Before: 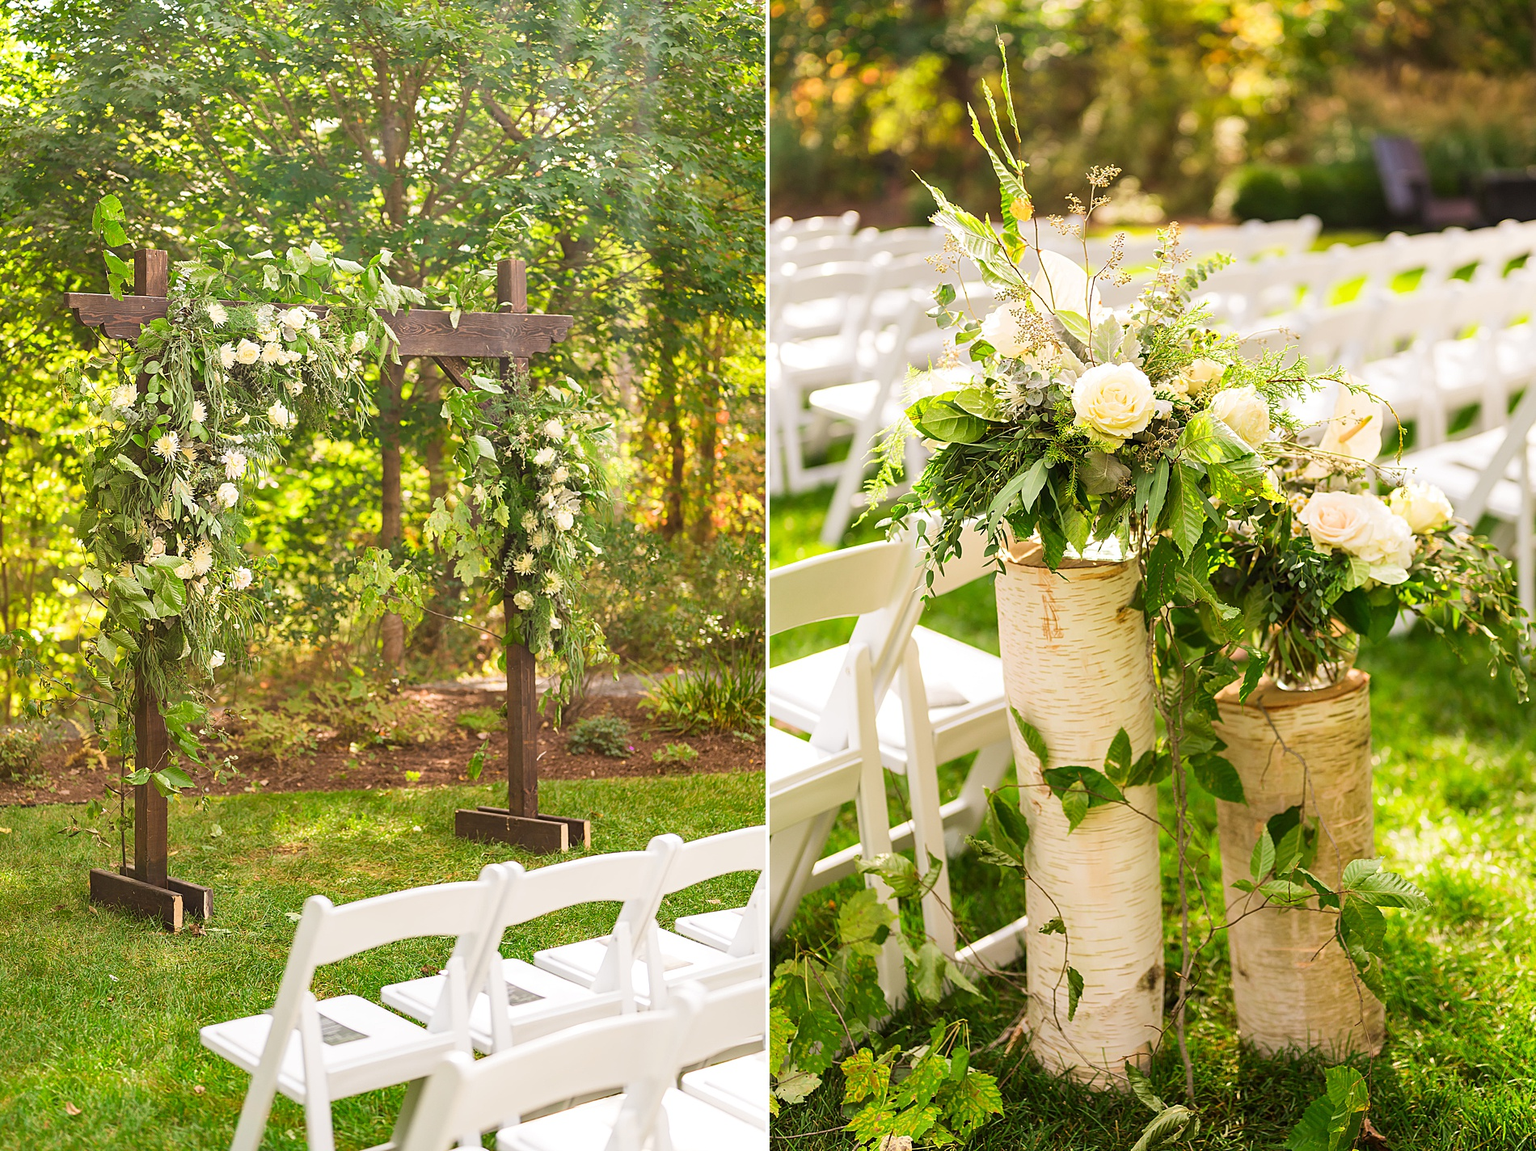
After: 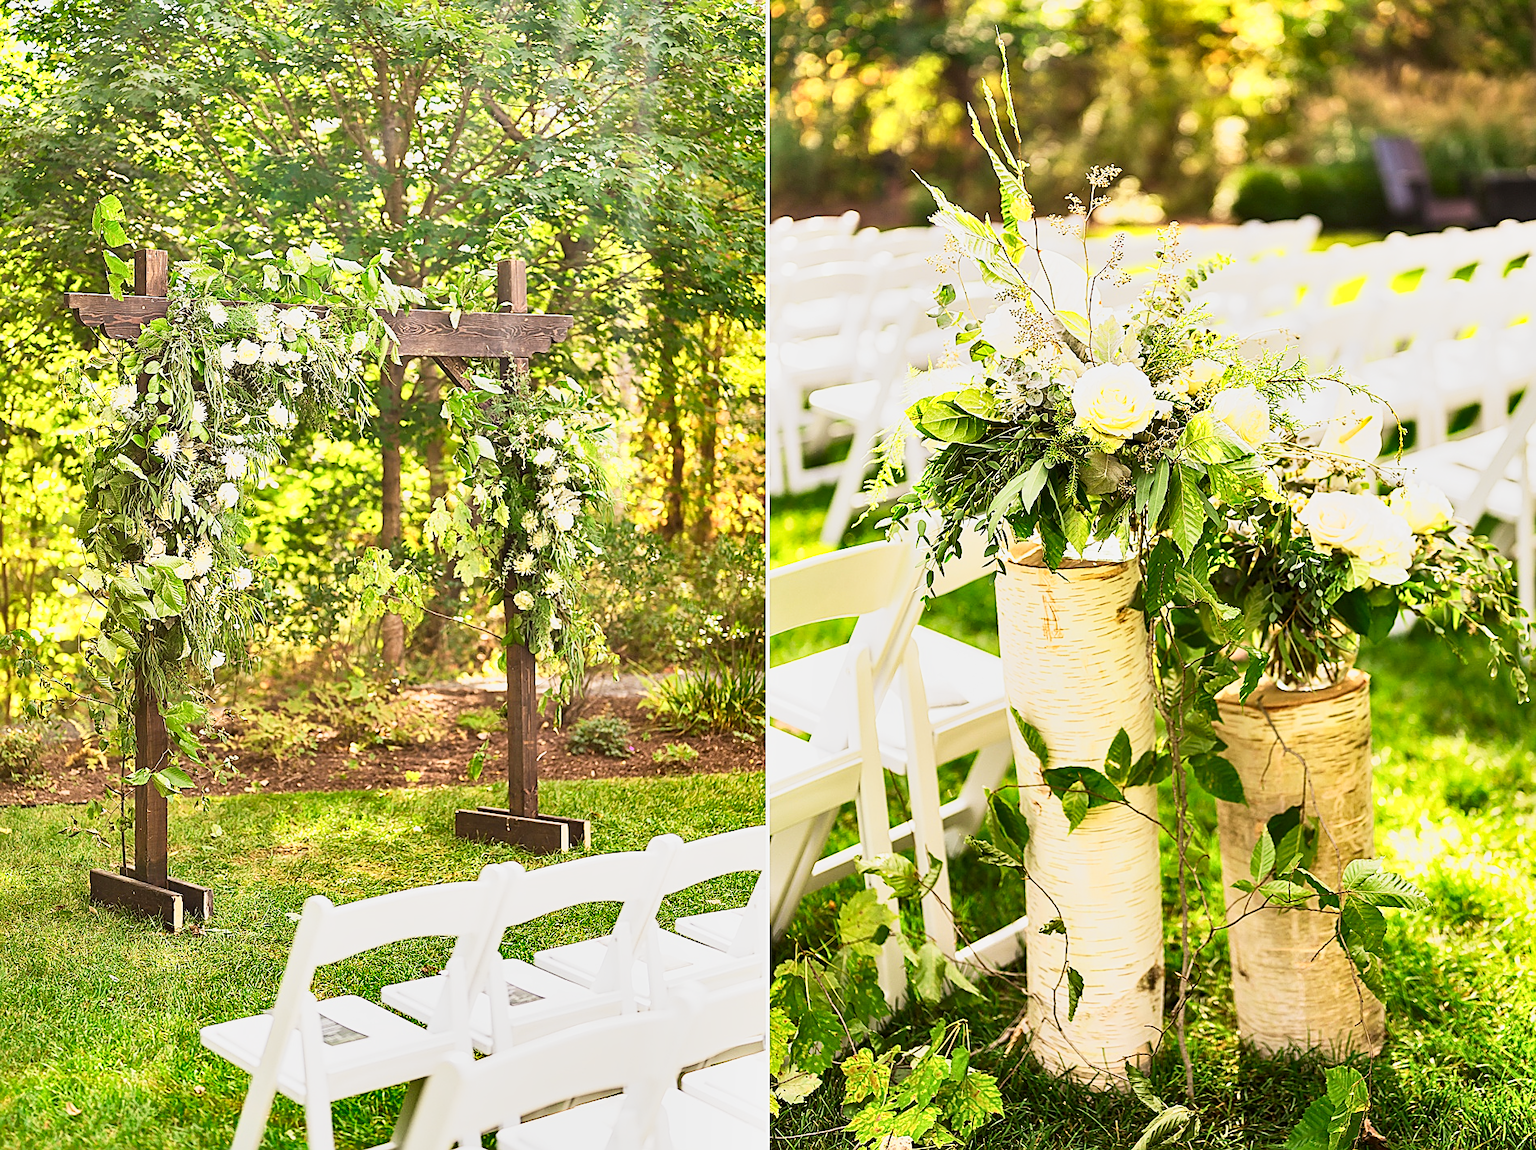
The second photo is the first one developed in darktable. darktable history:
crop: bottom 0.056%
base curve: curves: ch0 [(0, 0) (0.088, 0.125) (0.176, 0.251) (0.354, 0.501) (0.613, 0.749) (1, 0.877)], preserve colors none
color zones: curves: ch0 [(0, 0.558) (0.143, 0.559) (0.286, 0.529) (0.429, 0.505) (0.571, 0.5) (0.714, 0.5) (0.857, 0.5) (1, 0.558)]; ch1 [(0, 0.469) (0.01, 0.469) (0.12, 0.446) (0.248, 0.469) (0.5, 0.5) (0.748, 0.5) (0.99, 0.469) (1, 0.469)]
tone equalizer: on, module defaults
shadows and highlights: shadows 60.16, soften with gaussian
sharpen: on, module defaults
contrast brightness saturation: contrast 0.147, brightness -0.013, saturation 0.103
